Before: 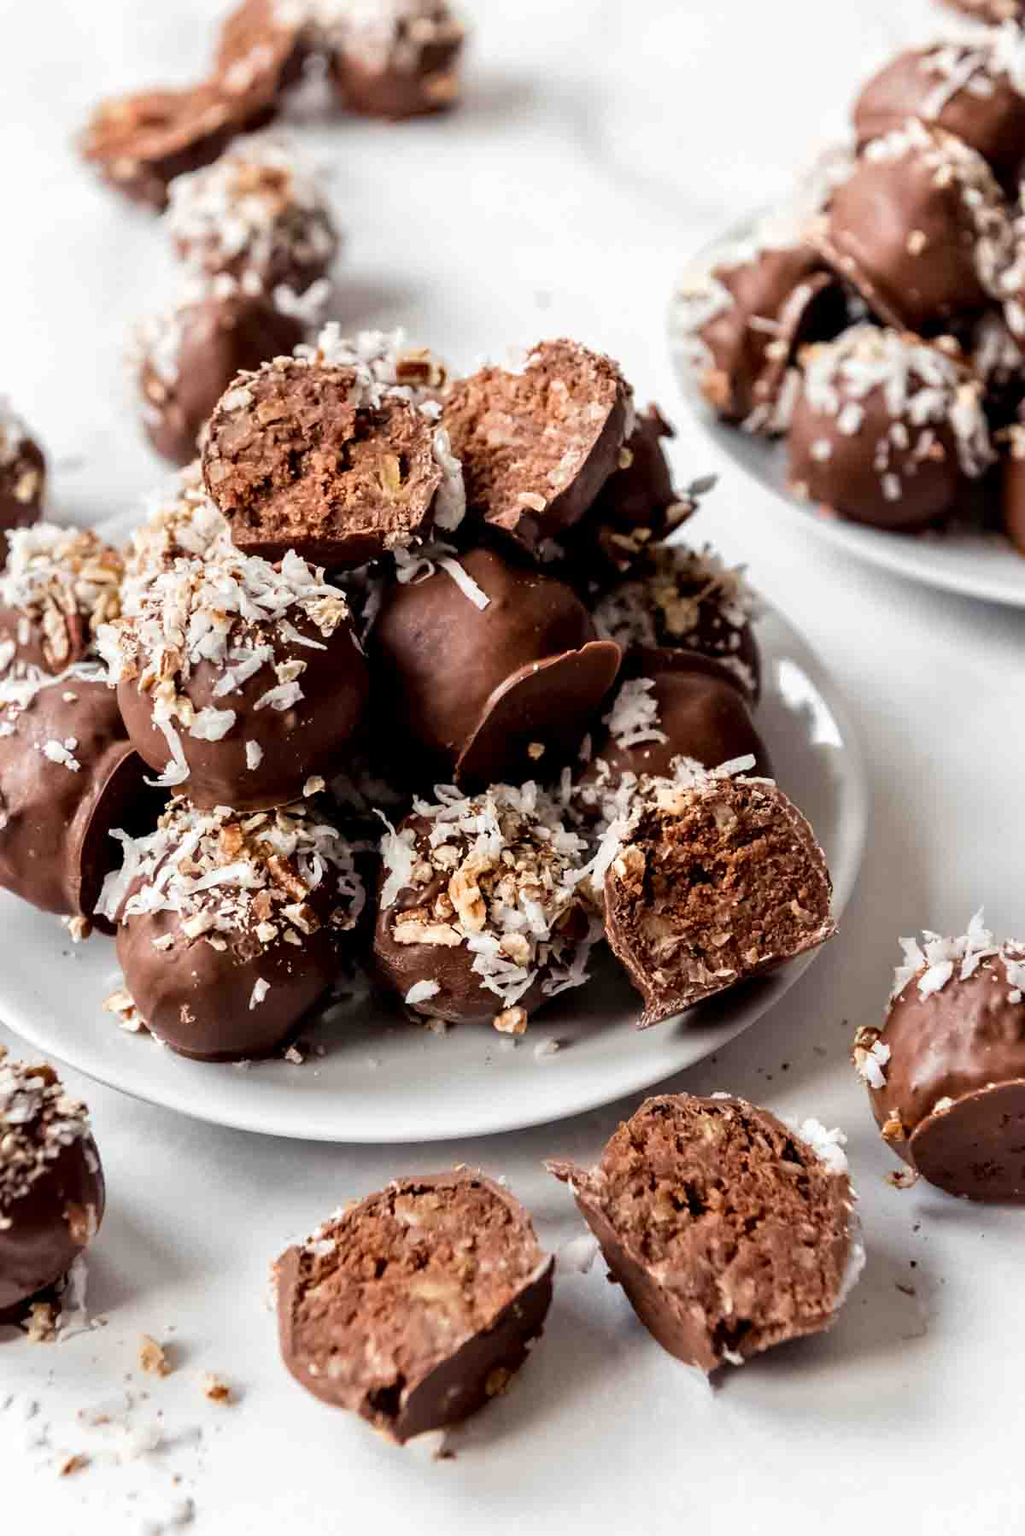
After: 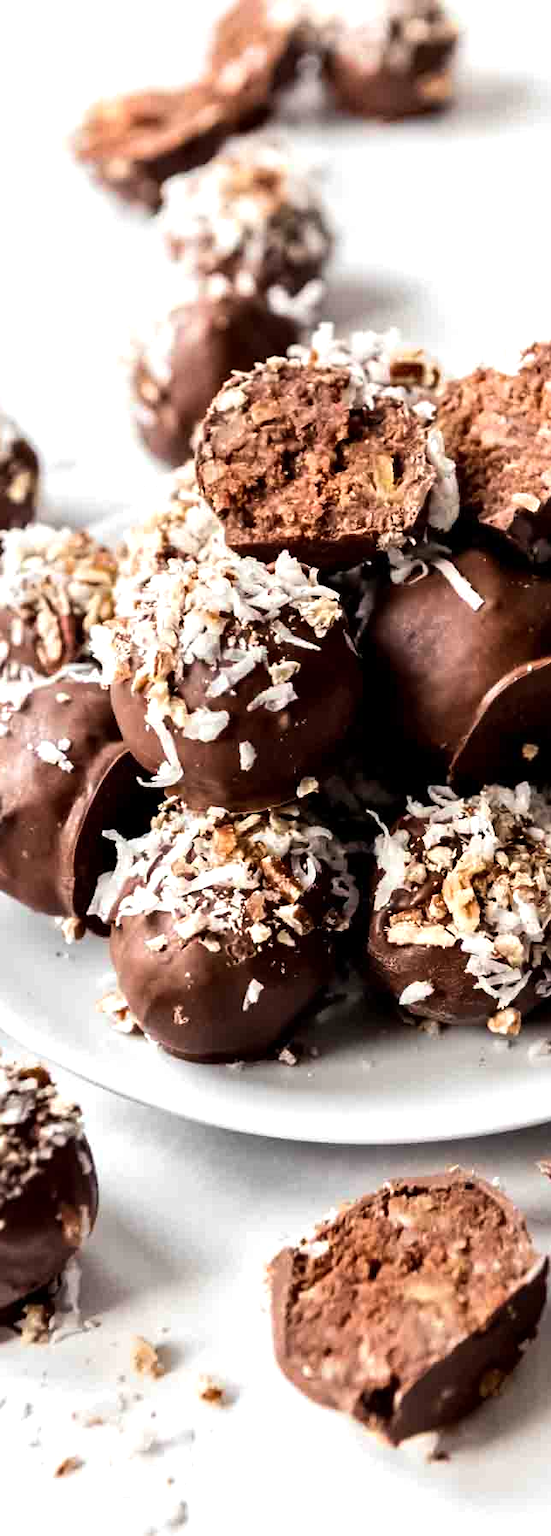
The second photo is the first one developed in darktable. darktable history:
crop: left 0.714%, right 45.532%, bottom 0.088%
tone equalizer: -8 EV -0.448 EV, -7 EV -0.391 EV, -6 EV -0.335 EV, -5 EV -0.228 EV, -3 EV 0.207 EV, -2 EV 0.359 EV, -1 EV 0.405 EV, +0 EV 0.388 EV, edges refinement/feathering 500, mask exposure compensation -1.57 EV, preserve details no
